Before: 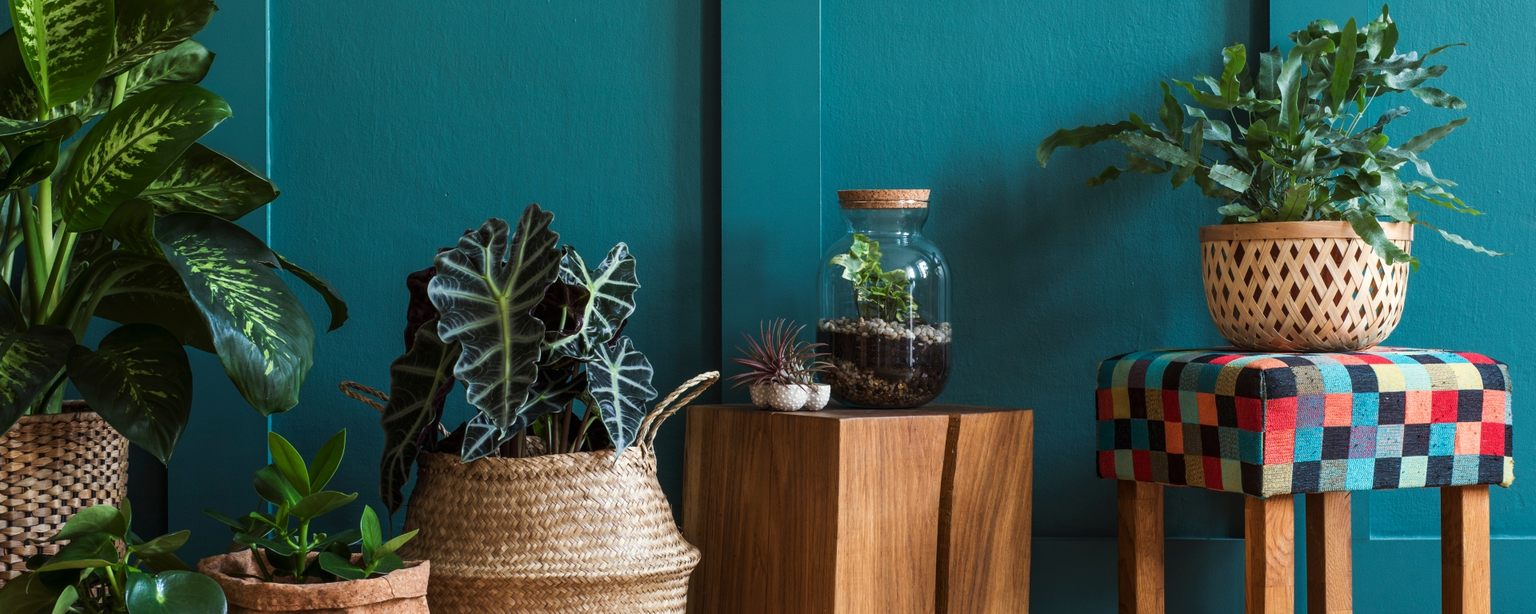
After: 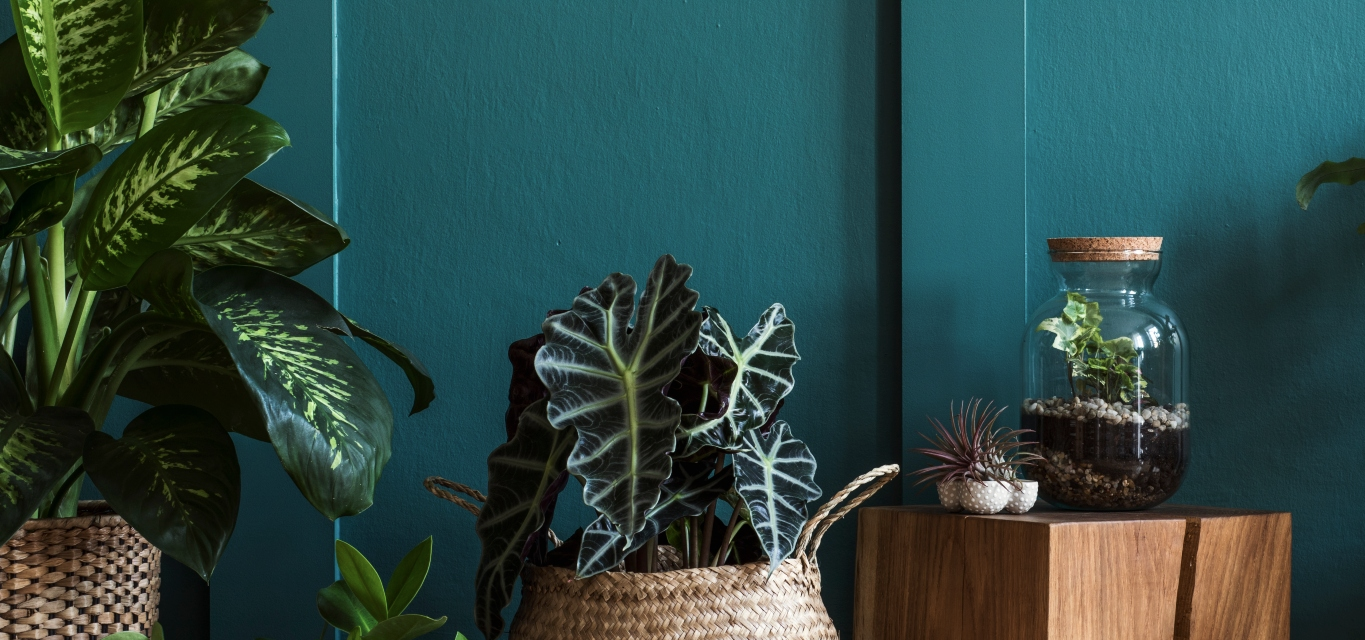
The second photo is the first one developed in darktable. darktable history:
contrast brightness saturation: contrast 0.11, saturation -0.17
crop: right 28.885%, bottom 16.626%
